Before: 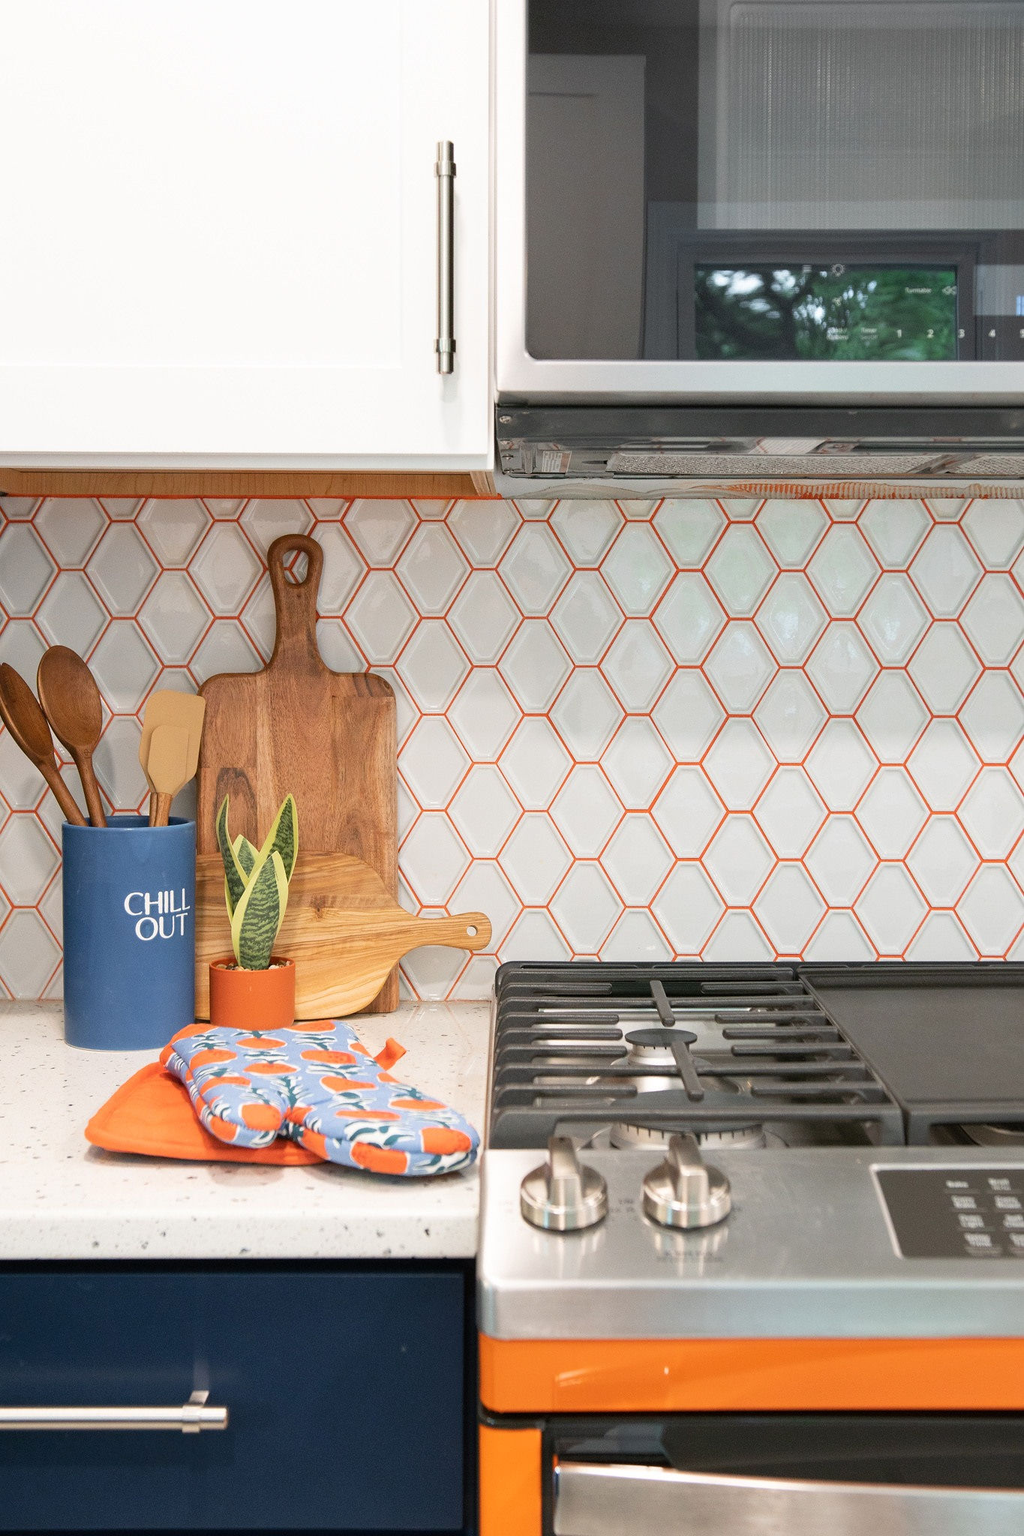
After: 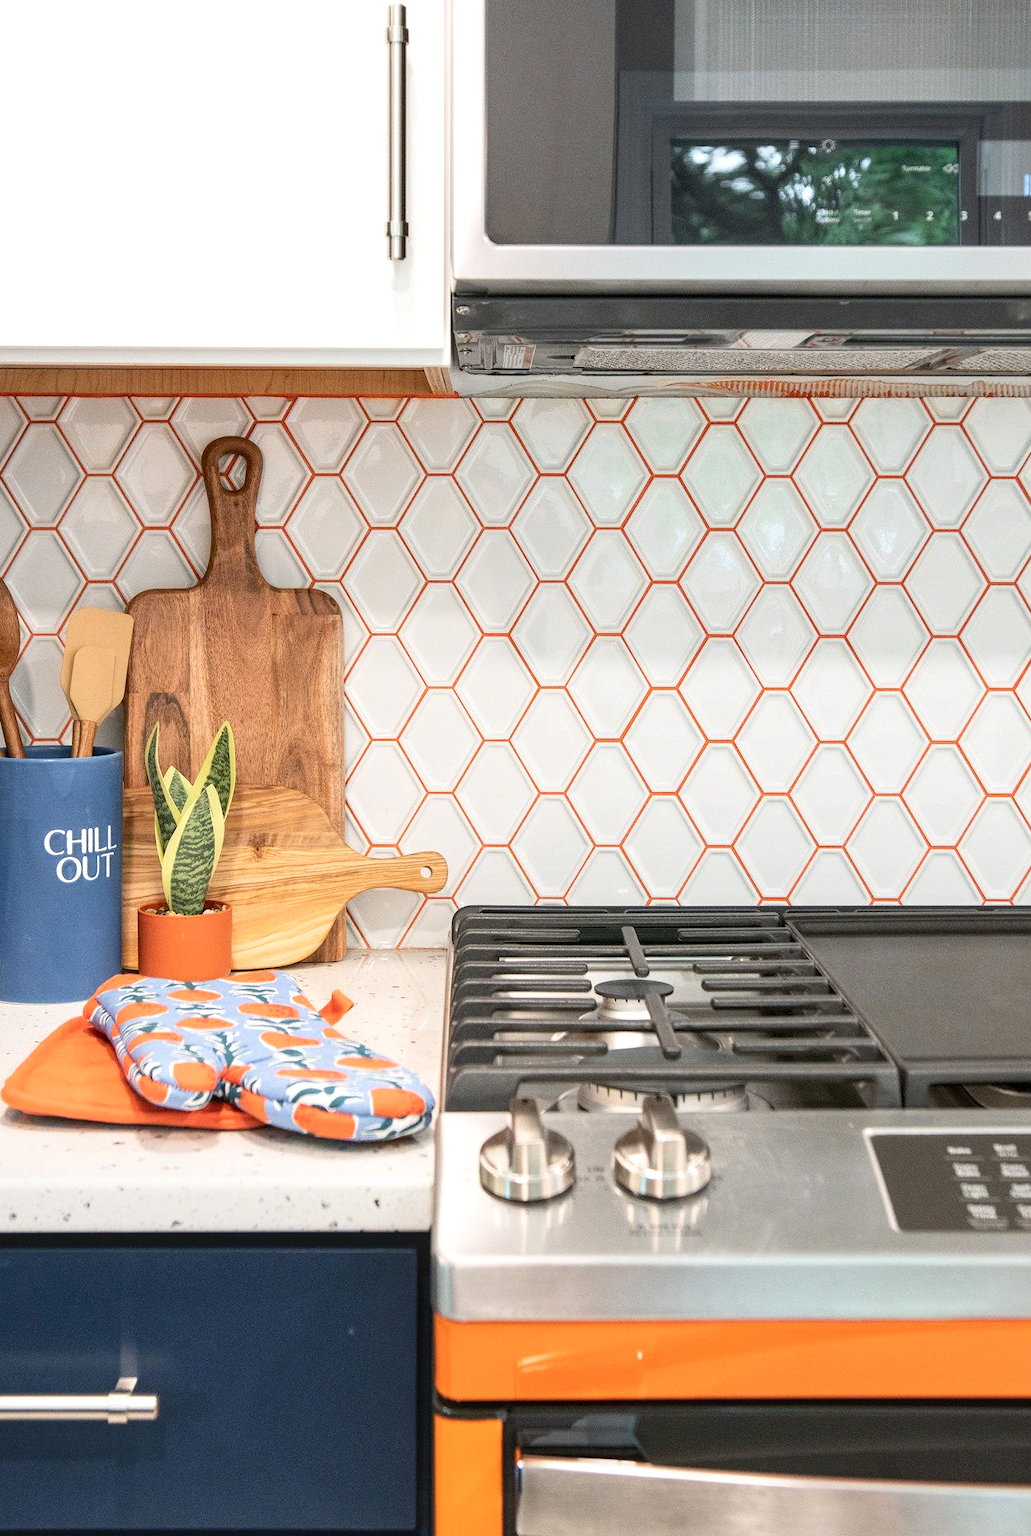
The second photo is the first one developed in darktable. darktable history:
contrast brightness saturation: contrast 0.146, brightness 0.055
exposure: exposure 0.127 EV, compensate exposure bias true, compensate highlight preservation false
local contrast: on, module defaults
crop and rotate: left 8.246%, top 8.954%
